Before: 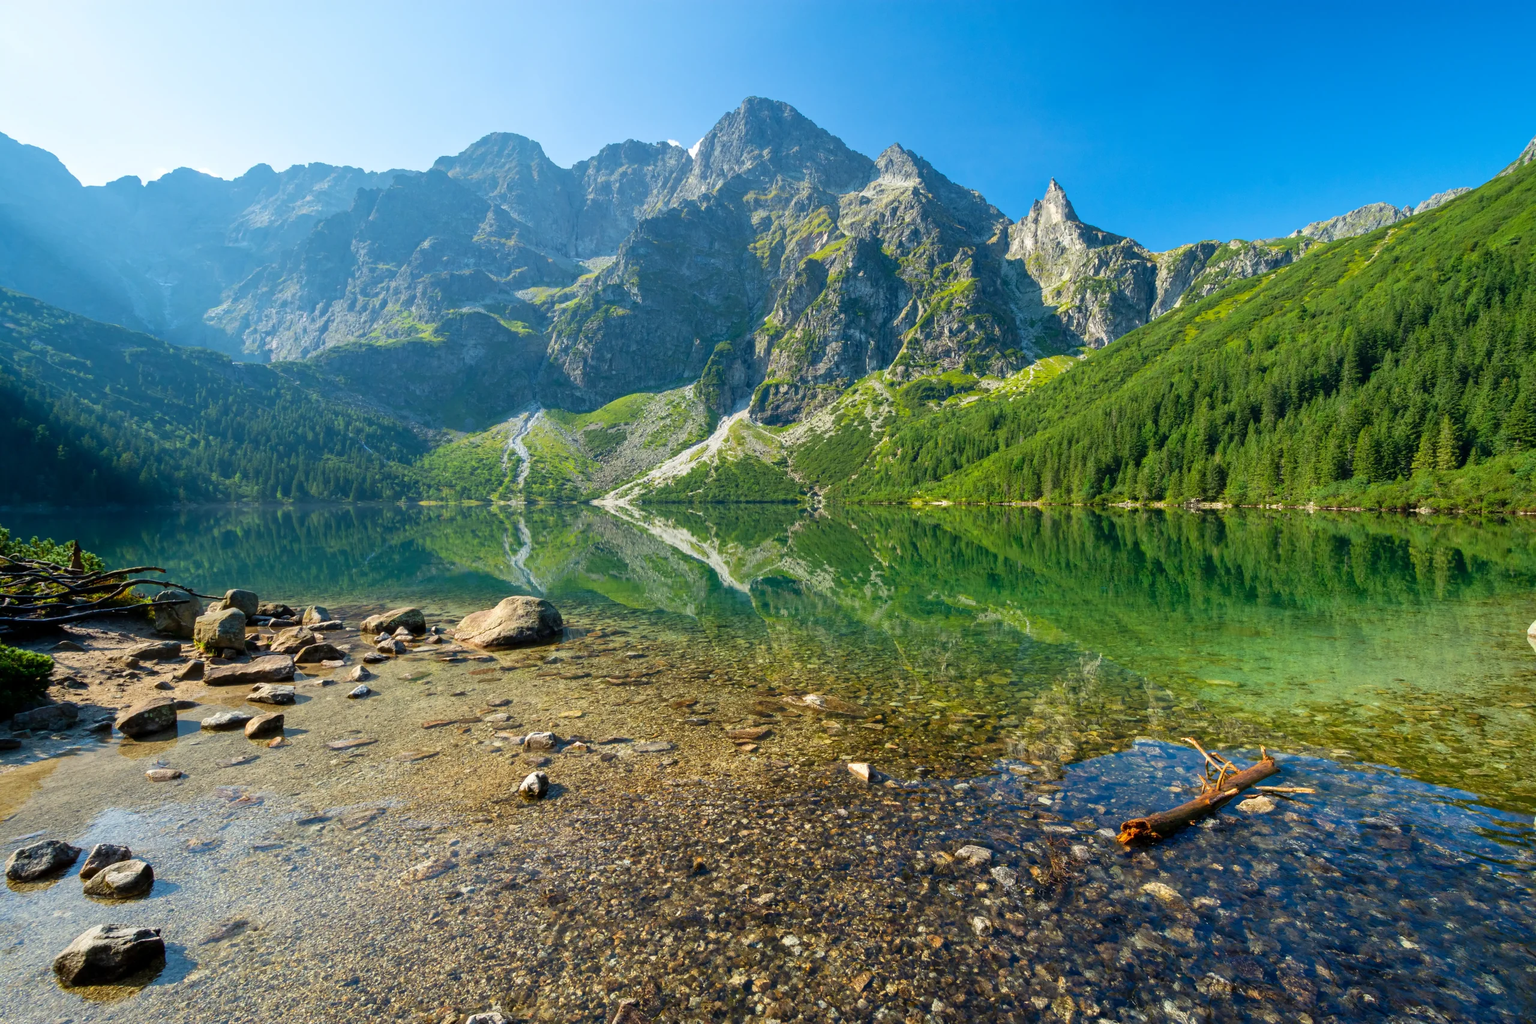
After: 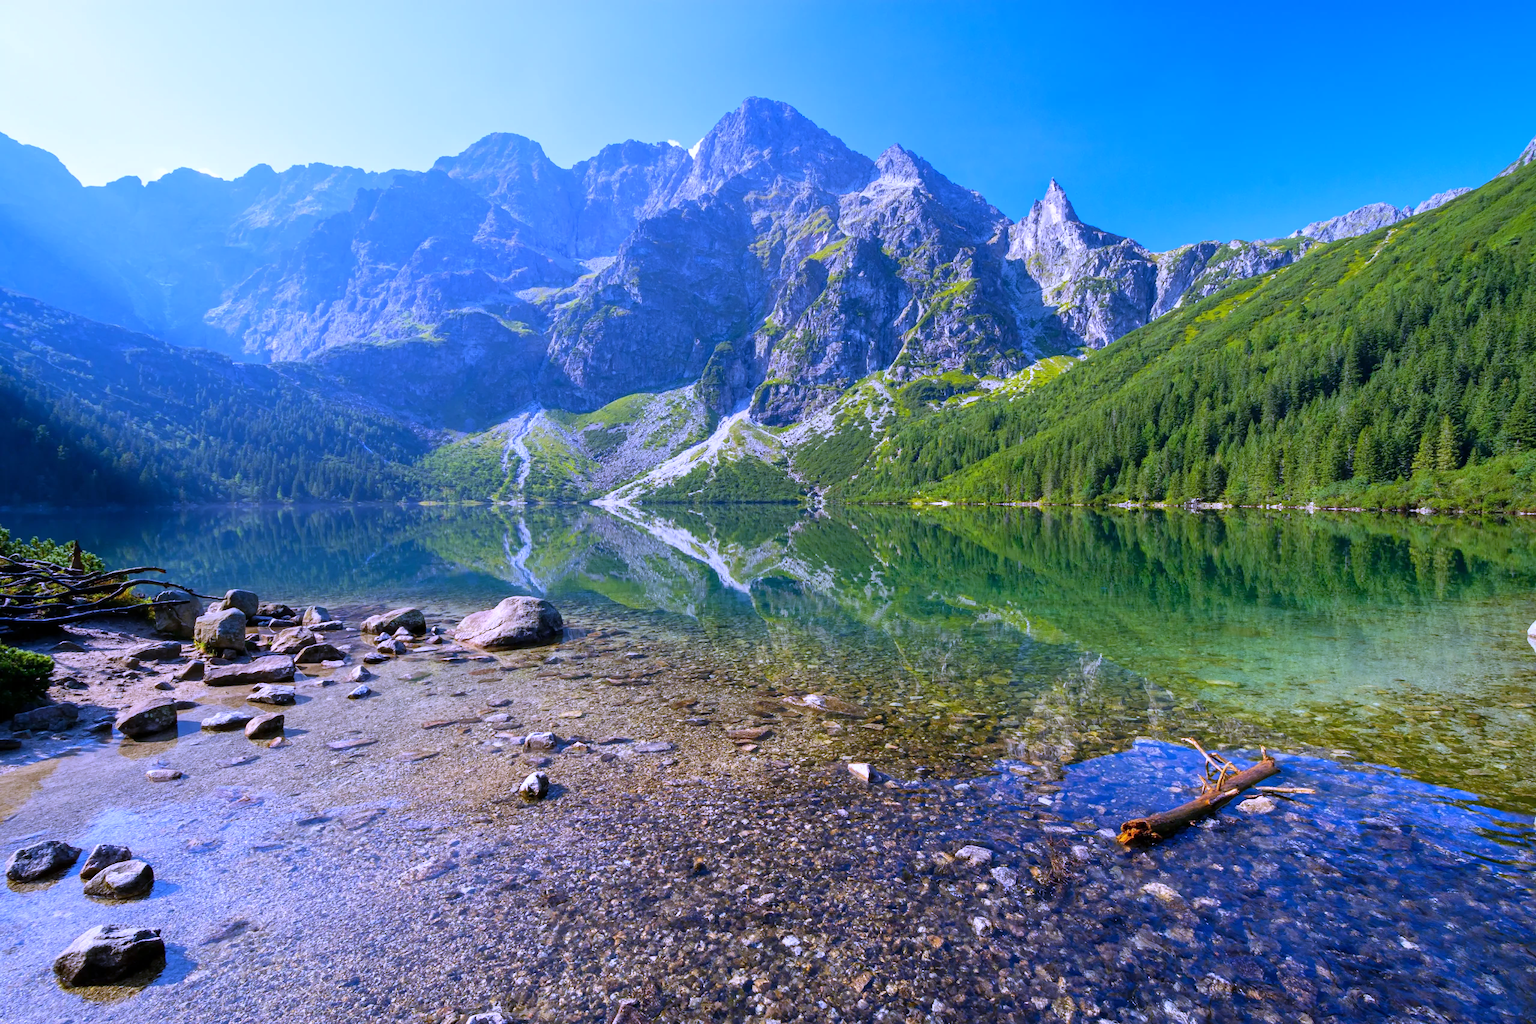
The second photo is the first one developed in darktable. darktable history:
white balance: red 0.98, blue 1.61
